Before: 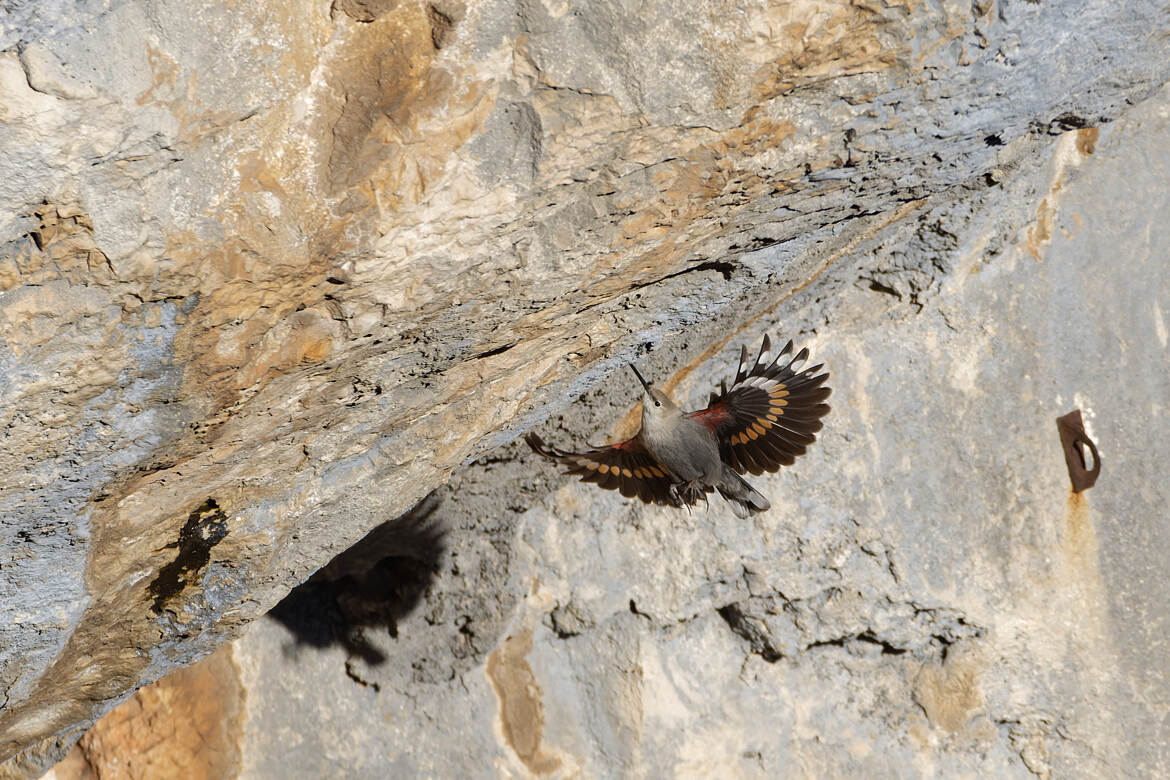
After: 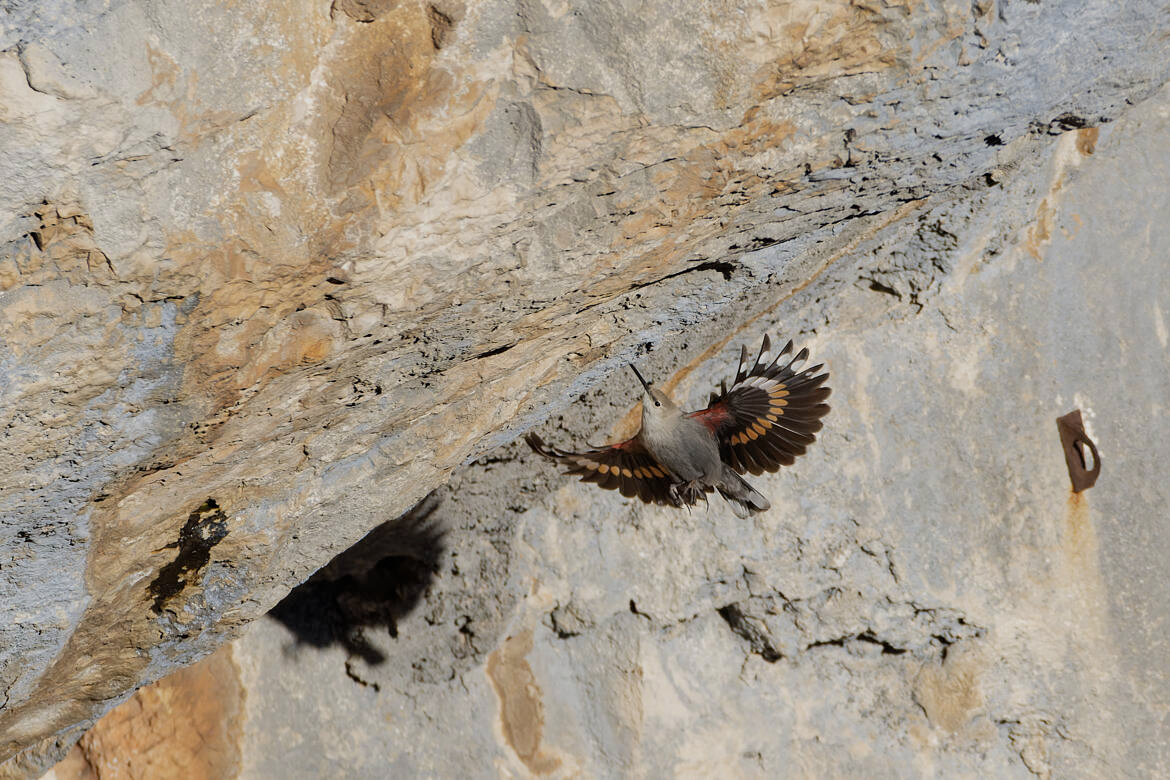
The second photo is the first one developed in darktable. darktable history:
filmic rgb: black relative exposure -16 EV, white relative exposure 4.05 EV, target black luminance 0%, hardness 7.54, latitude 73.08%, contrast 0.905, highlights saturation mix 10.31%, shadows ↔ highlights balance -0.369%
